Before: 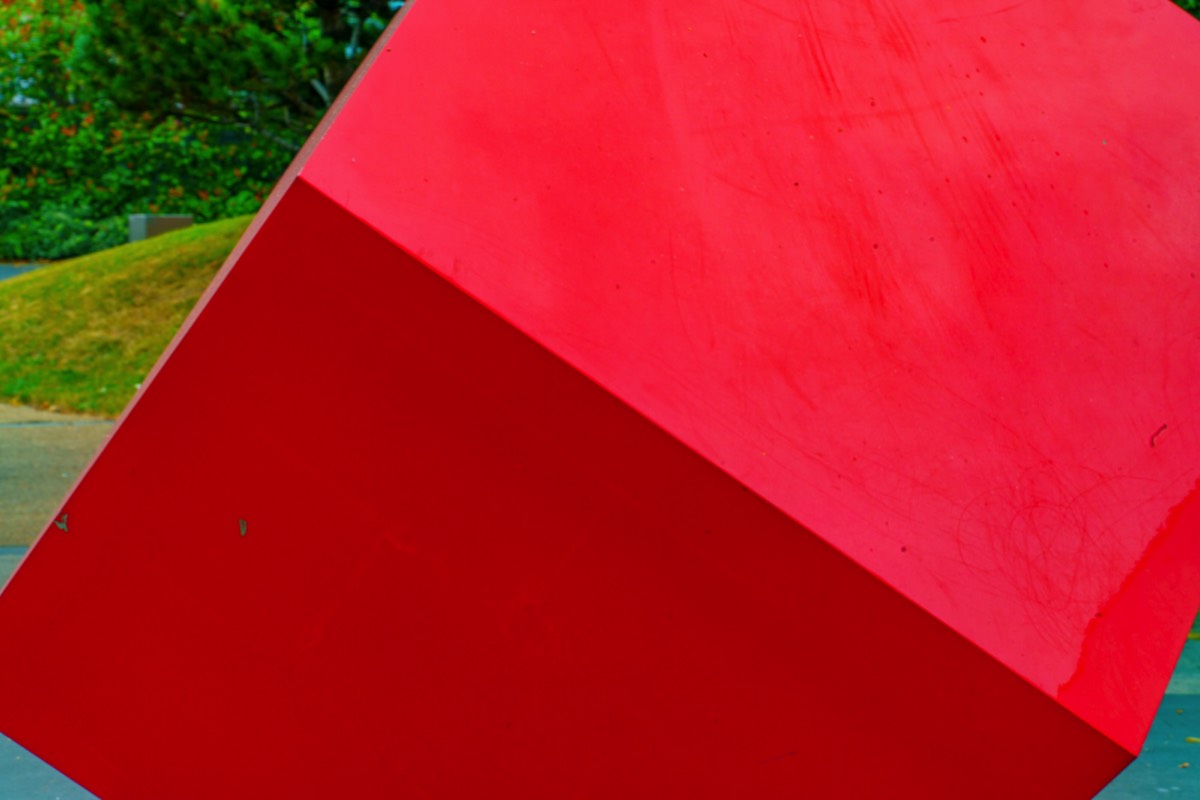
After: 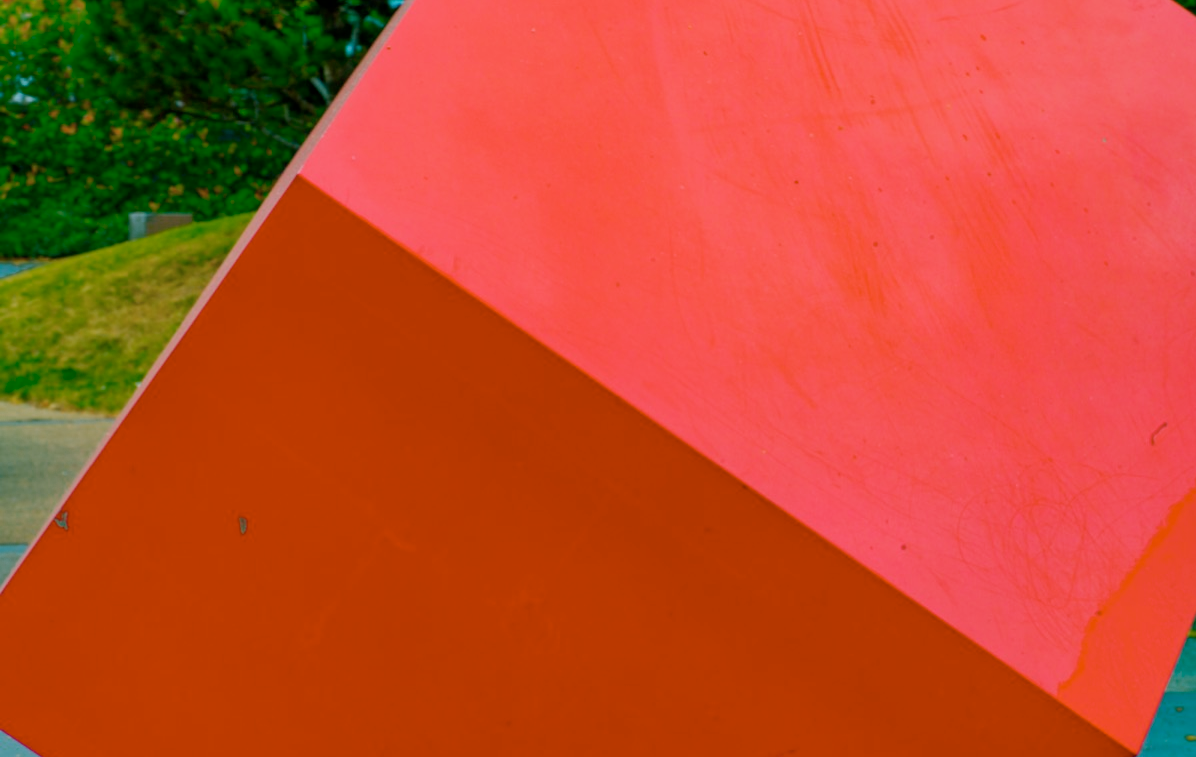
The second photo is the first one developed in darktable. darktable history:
crop: top 0.316%, right 0.264%, bottom 5.02%
filmic rgb: black relative exposure -7.65 EV, white relative exposure 4.56 EV, hardness 3.61, contrast 0.993, contrast in shadows safe
color zones: curves: ch0 [(0, 0.558) (0.143, 0.548) (0.286, 0.447) (0.429, 0.259) (0.571, 0.5) (0.714, 0.5) (0.857, 0.593) (1, 0.558)]; ch1 [(0, 0.543) (0.01, 0.544) (0.12, 0.492) (0.248, 0.458) (0.5, 0.534) (0.748, 0.5) (0.99, 0.469) (1, 0.543)]; ch2 [(0, 0.507) (0.143, 0.522) (0.286, 0.505) (0.429, 0.5) (0.571, 0.5) (0.714, 0.5) (0.857, 0.5) (1, 0.507)]
